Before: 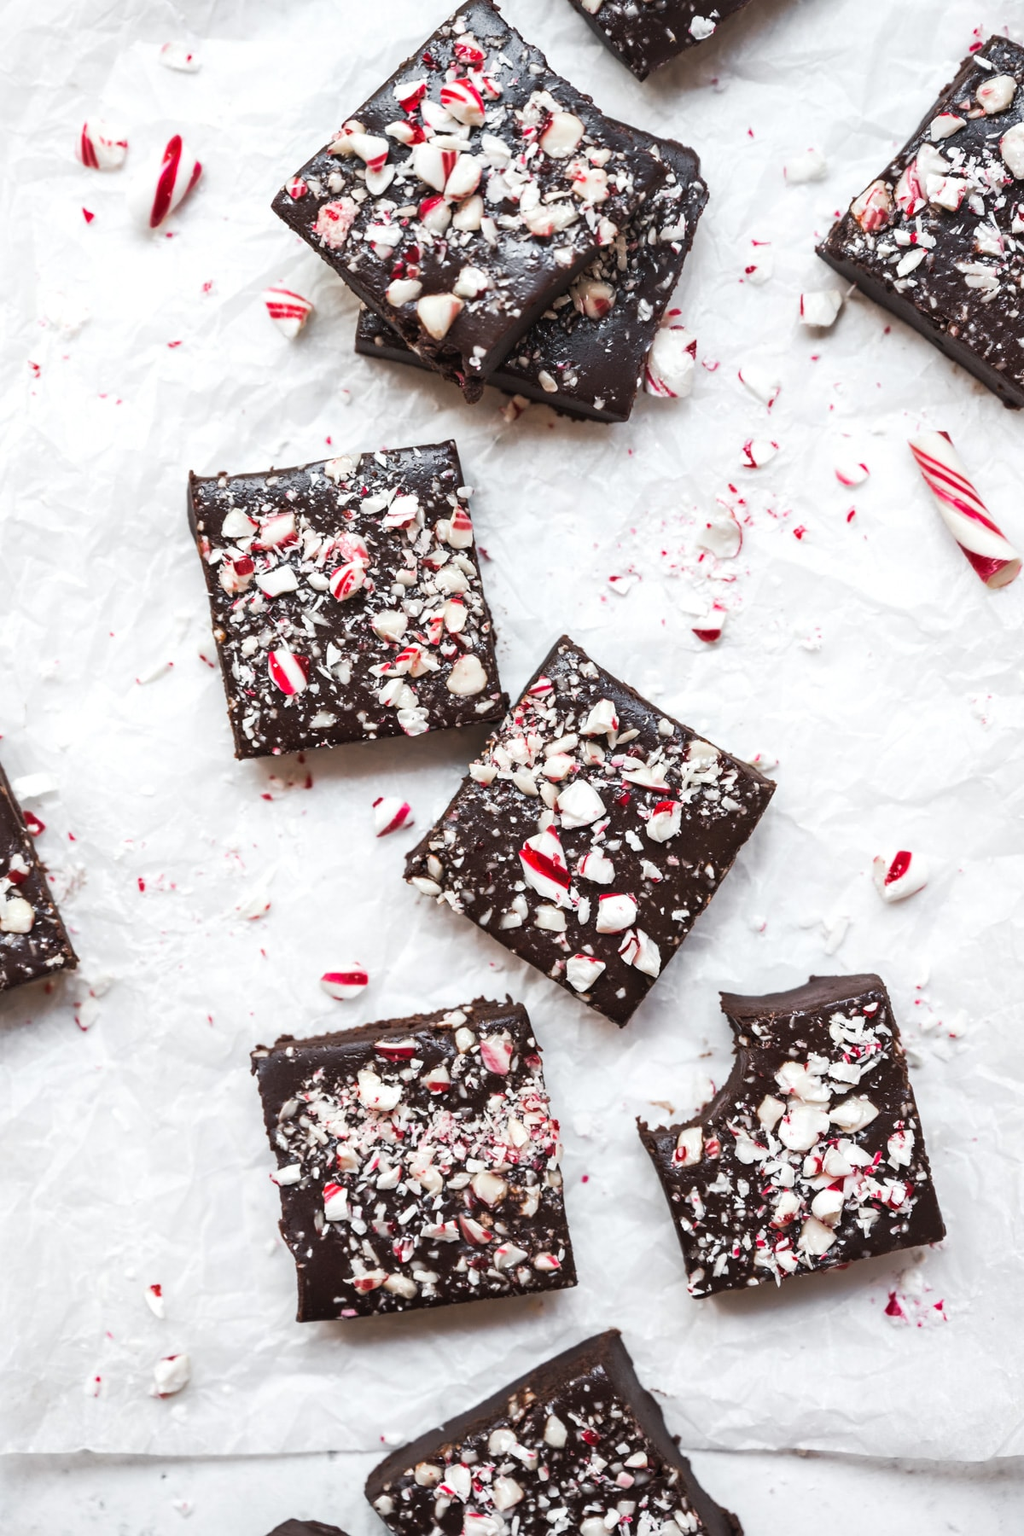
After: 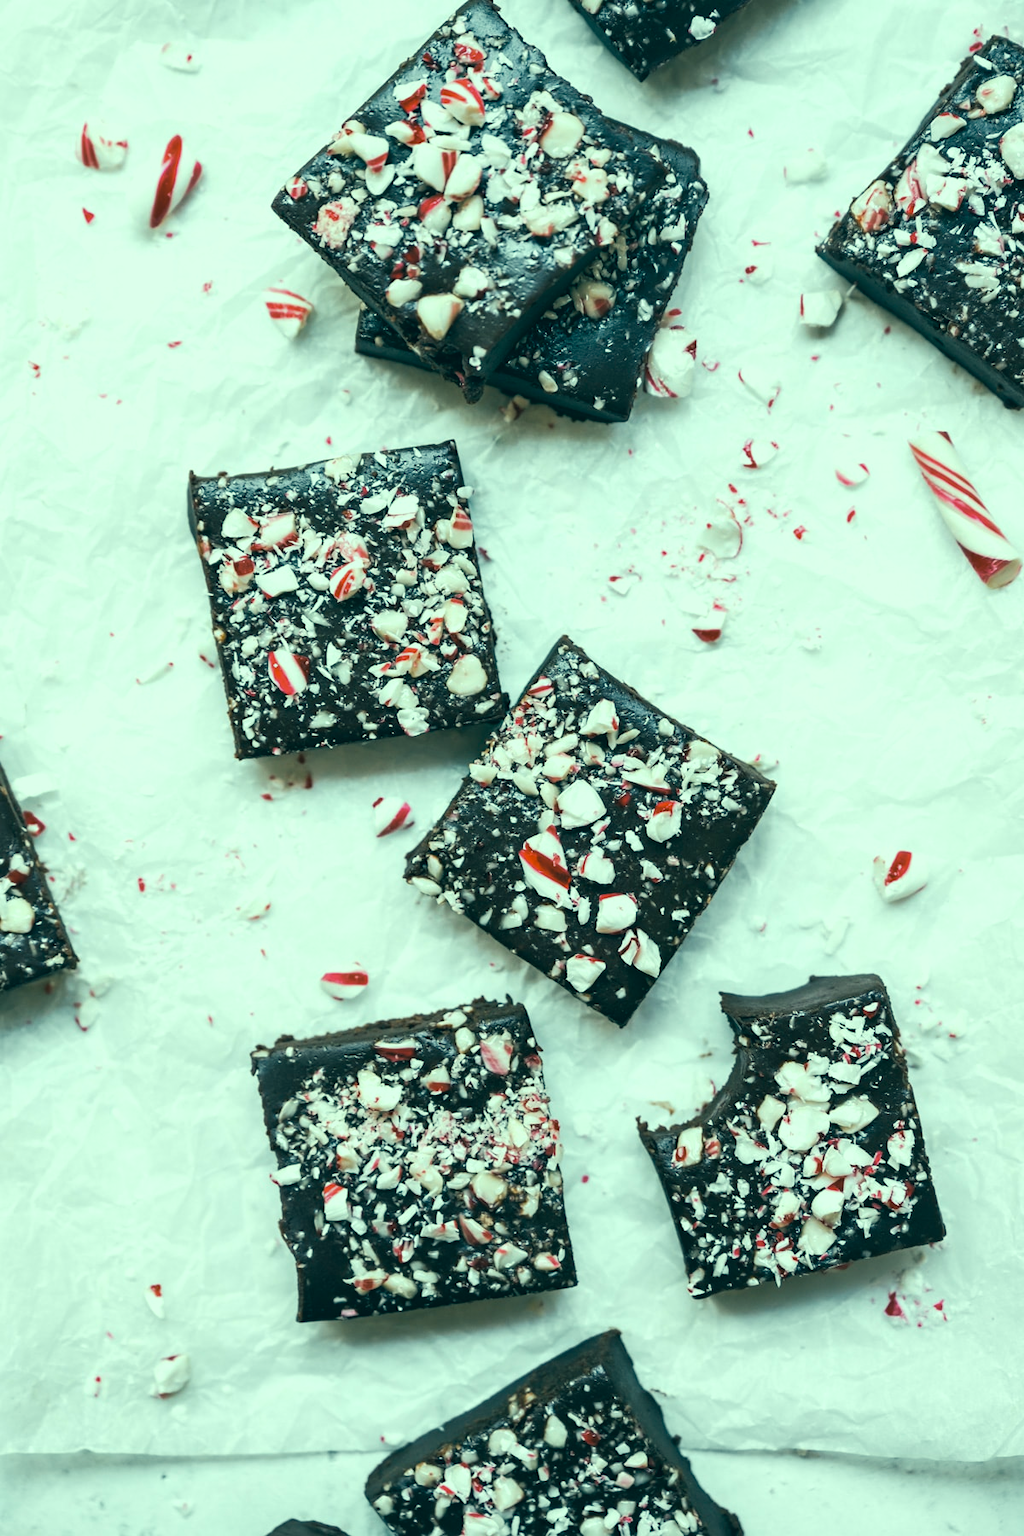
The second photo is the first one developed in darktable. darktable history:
color correction: highlights a* -19.52, highlights b* 9.8, shadows a* -20.49, shadows b* -10.14
